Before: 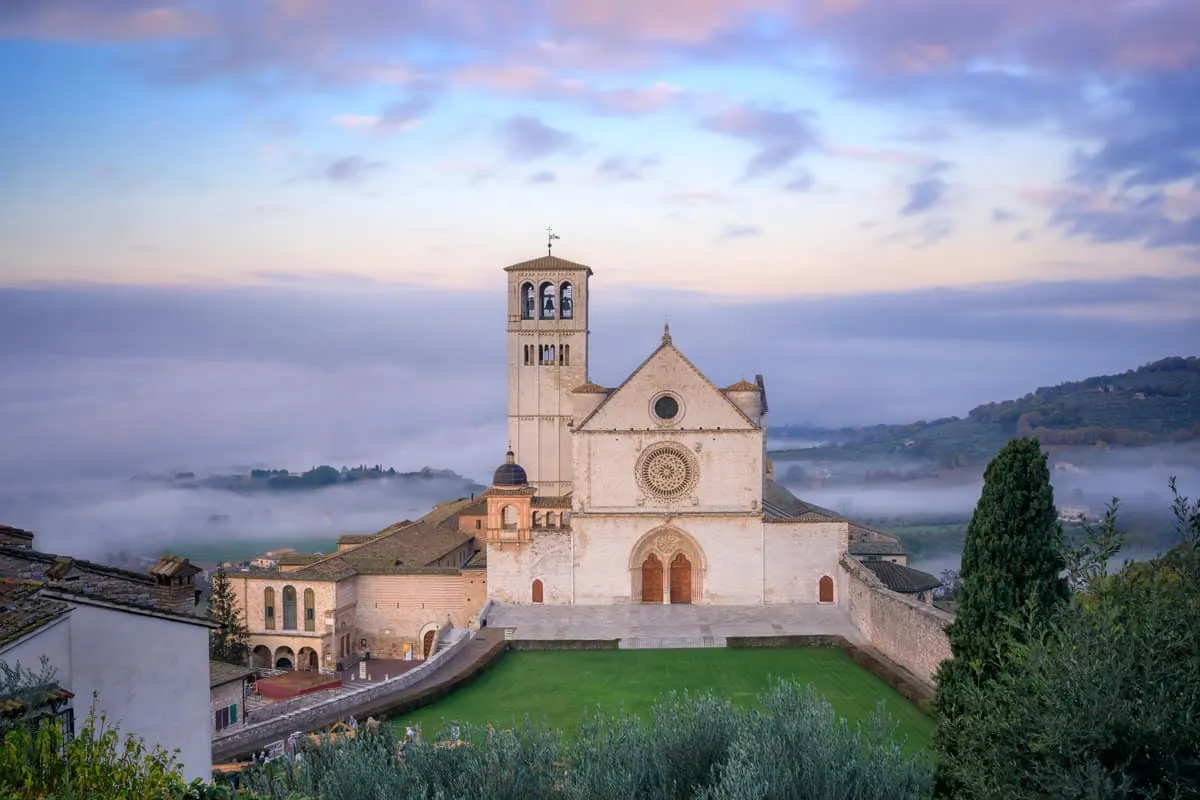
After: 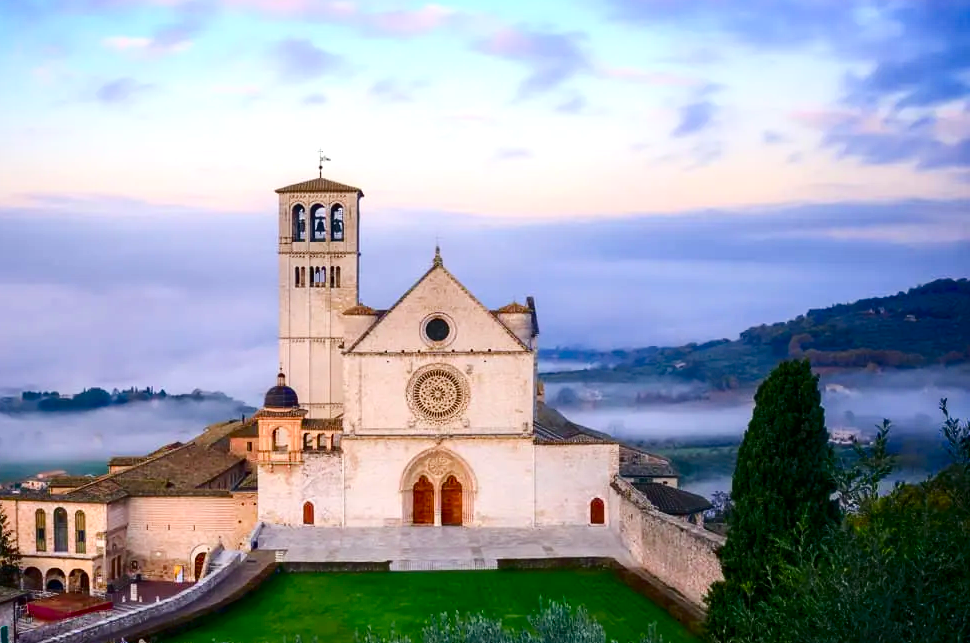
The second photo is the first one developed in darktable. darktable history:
crop: left 19.086%, top 9.767%, right 0%, bottom 9.765%
color balance rgb: perceptual saturation grading › global saturation 20%, perceptual saturation grading › highlights -25.029%, perceptual saturation grading › shadows 49.678%, perceptual brilliance grading › highlights 6.829%, perceptual brilliance grading › mid-tones 16.516%, perceptual brilliance grading › shadows -5.553%
contrast brightness saturation: contrast 0.214, brightness -0.106, saturation 0.207
